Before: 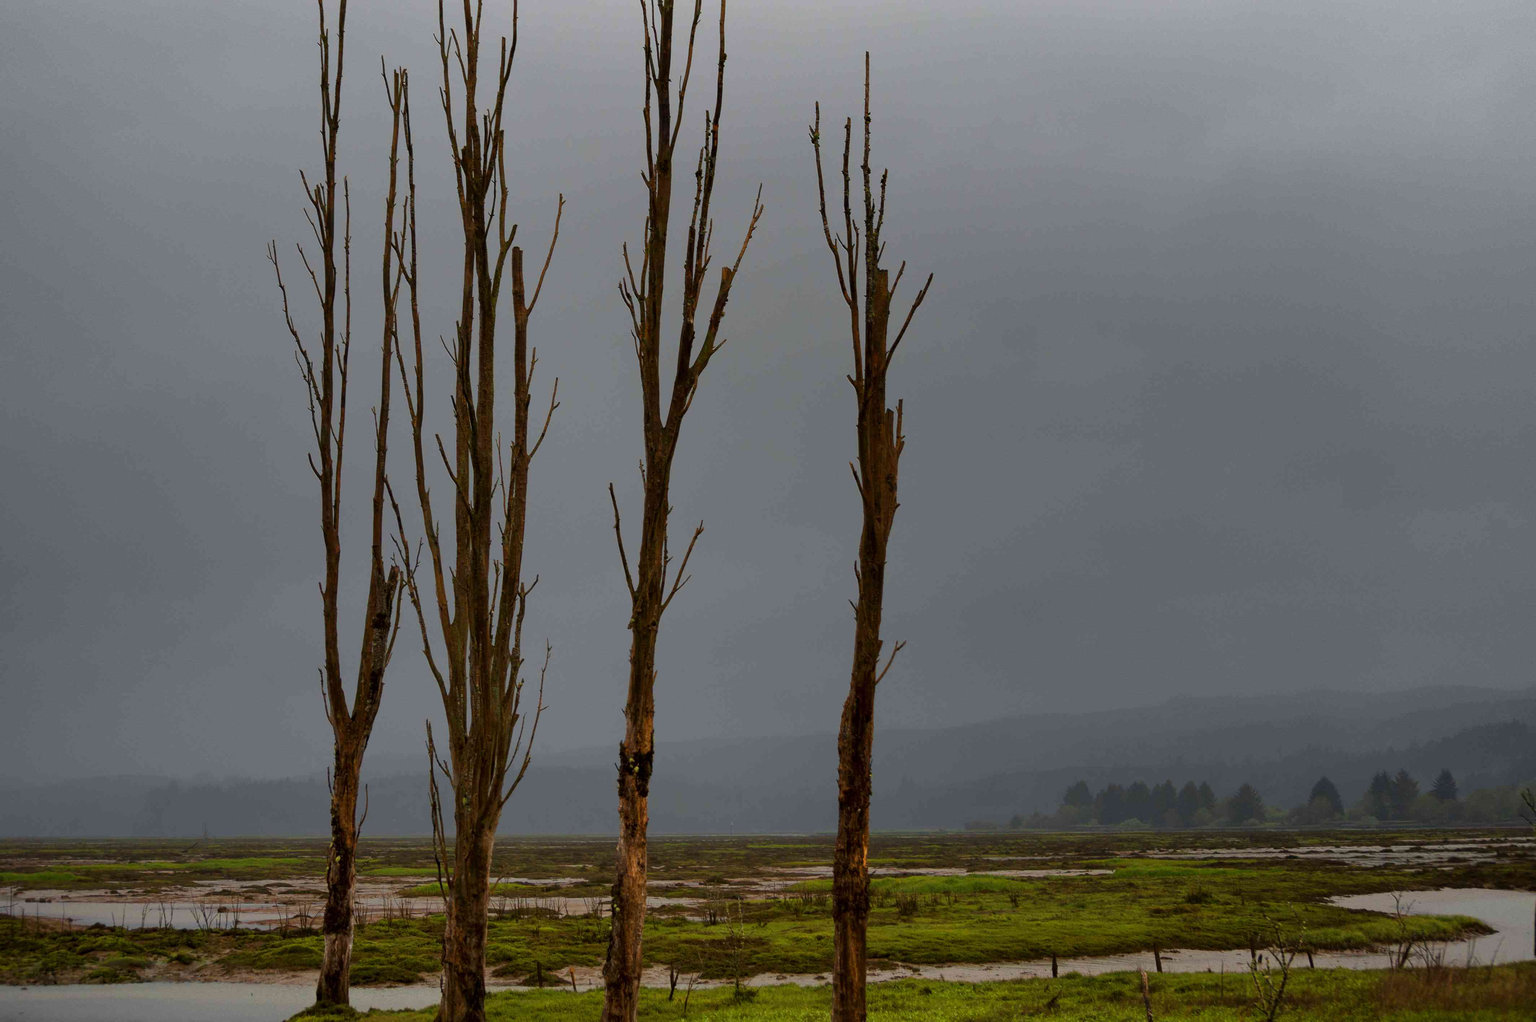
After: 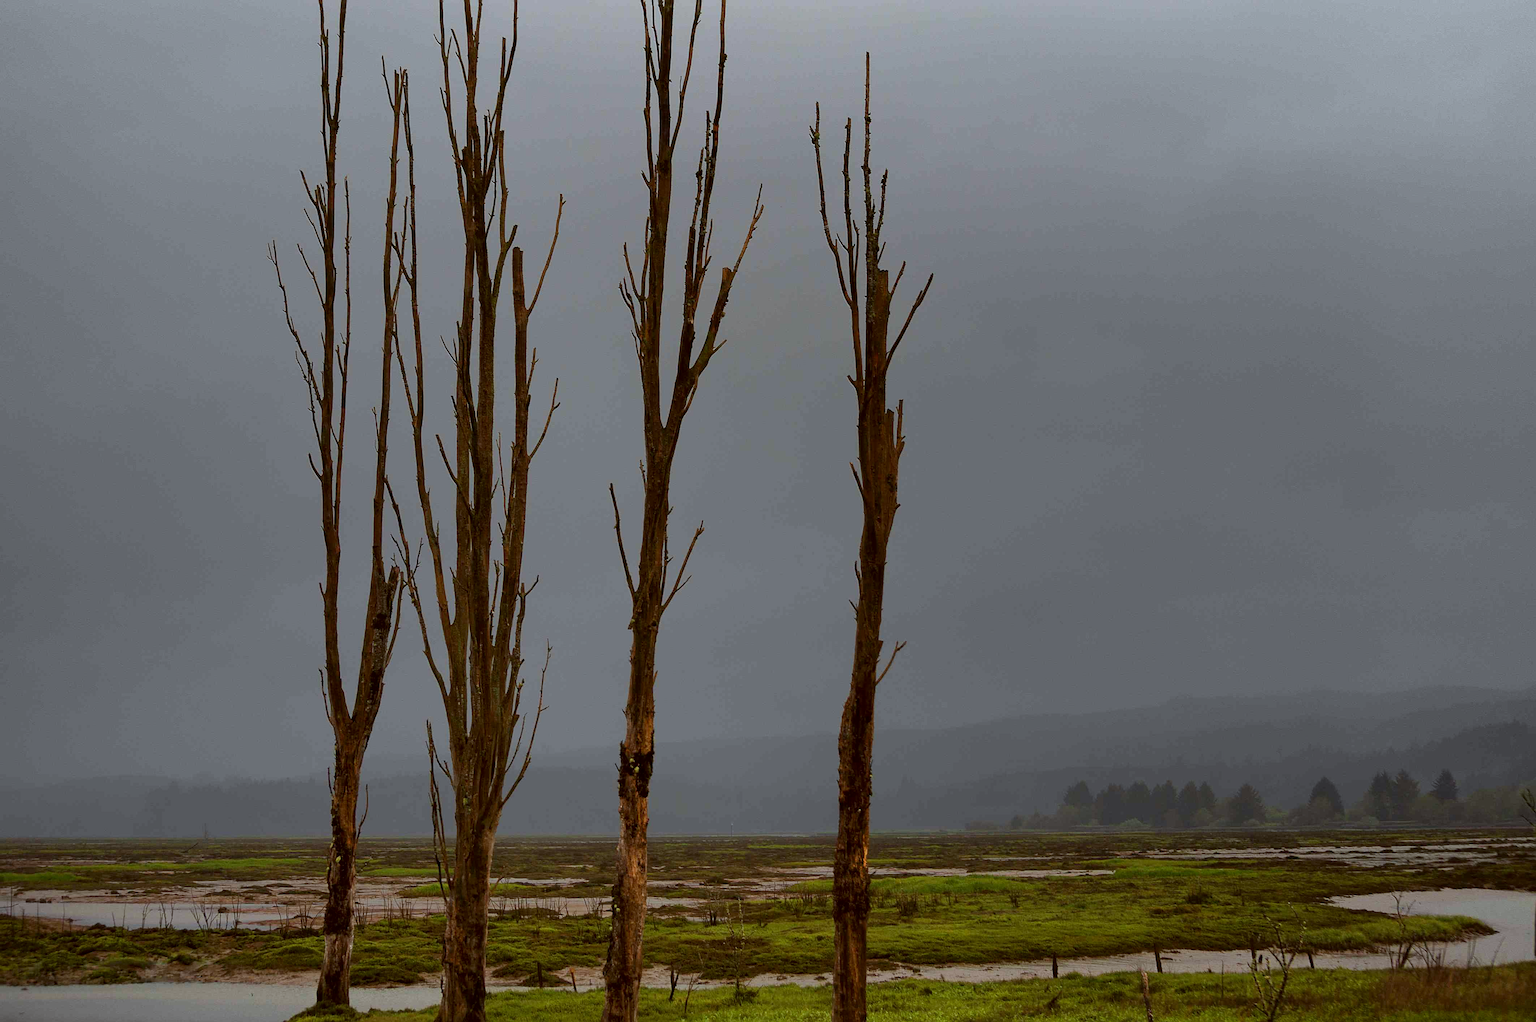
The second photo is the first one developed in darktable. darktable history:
color correction: highlights a* -3.28, highlights b* -6.24, shadows a* 3.1, shadows b* 5.19
sharpen: on, module defaults
